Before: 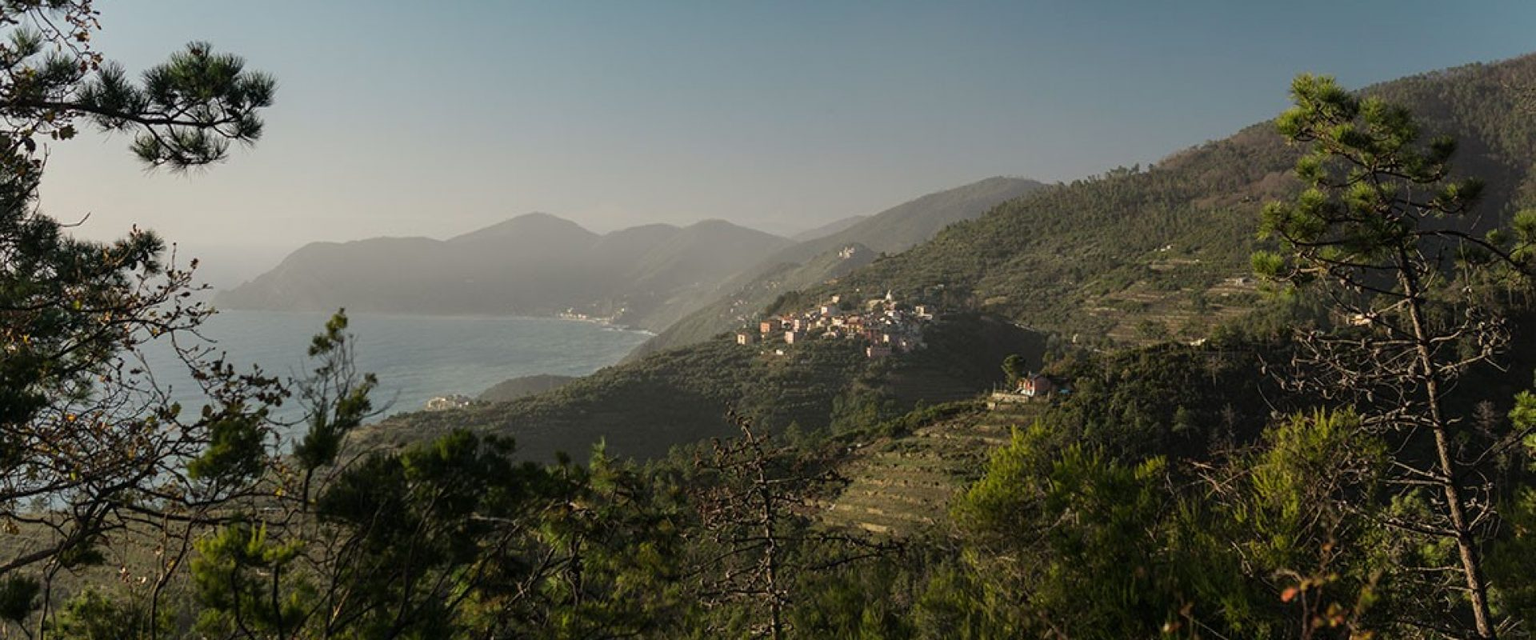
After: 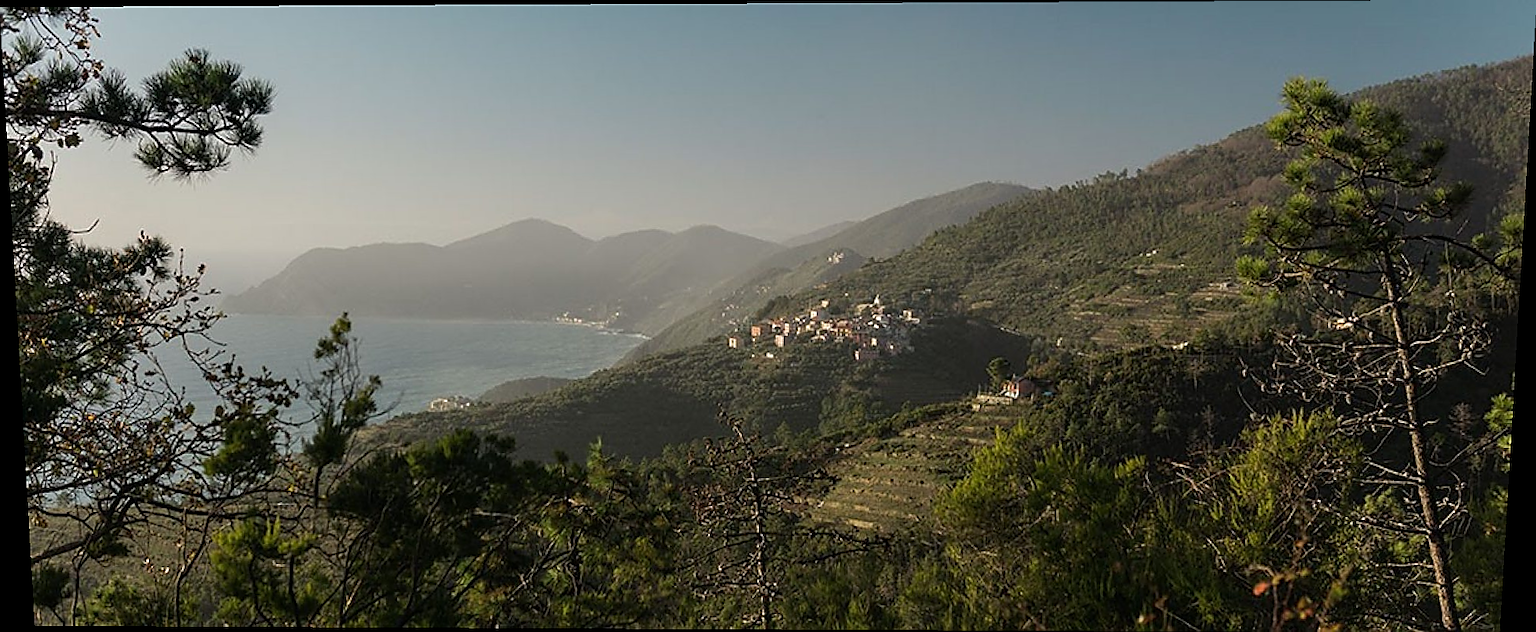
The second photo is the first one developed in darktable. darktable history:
sharpen: radius 1.4, amount 1.25, threshold 0.7
rotate and perspective: lens shift (vertical) 0.048, lens shift (horizontal) -0.024, automatic cropping off
